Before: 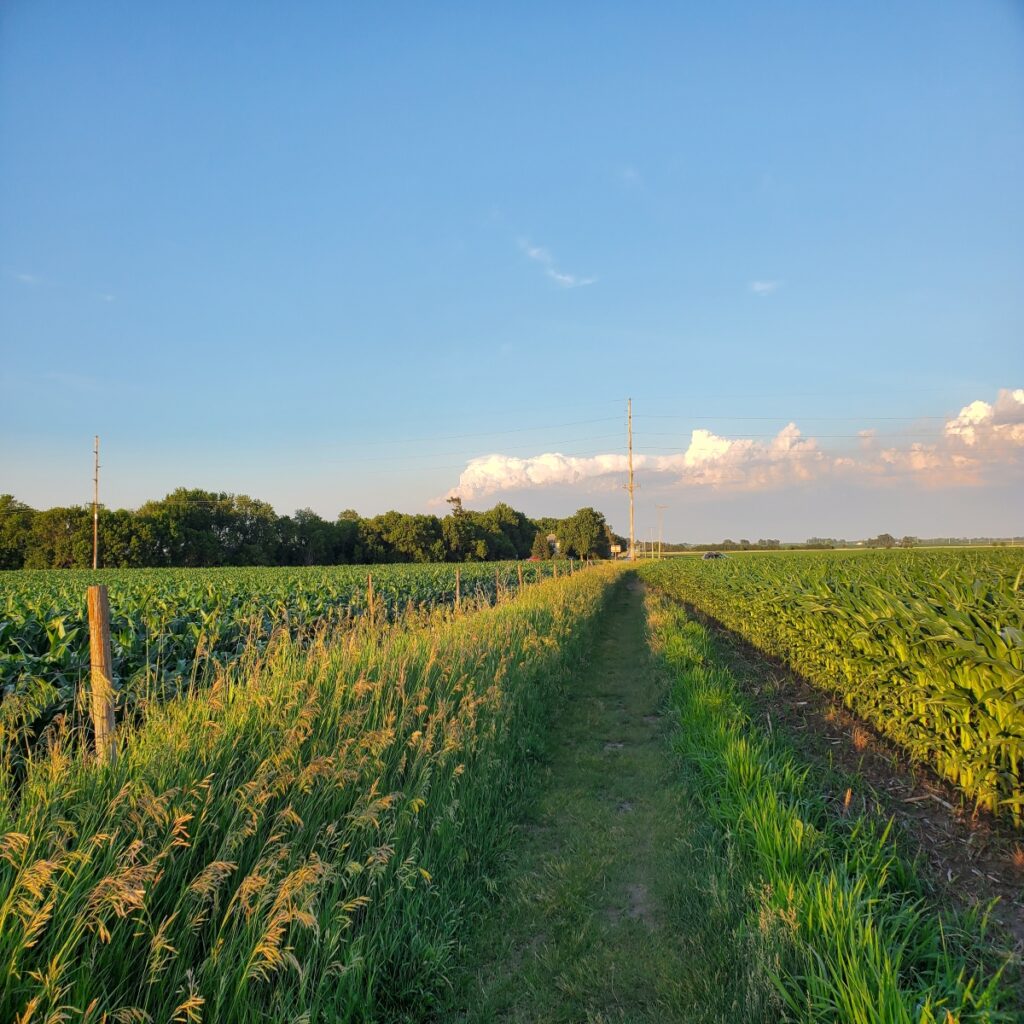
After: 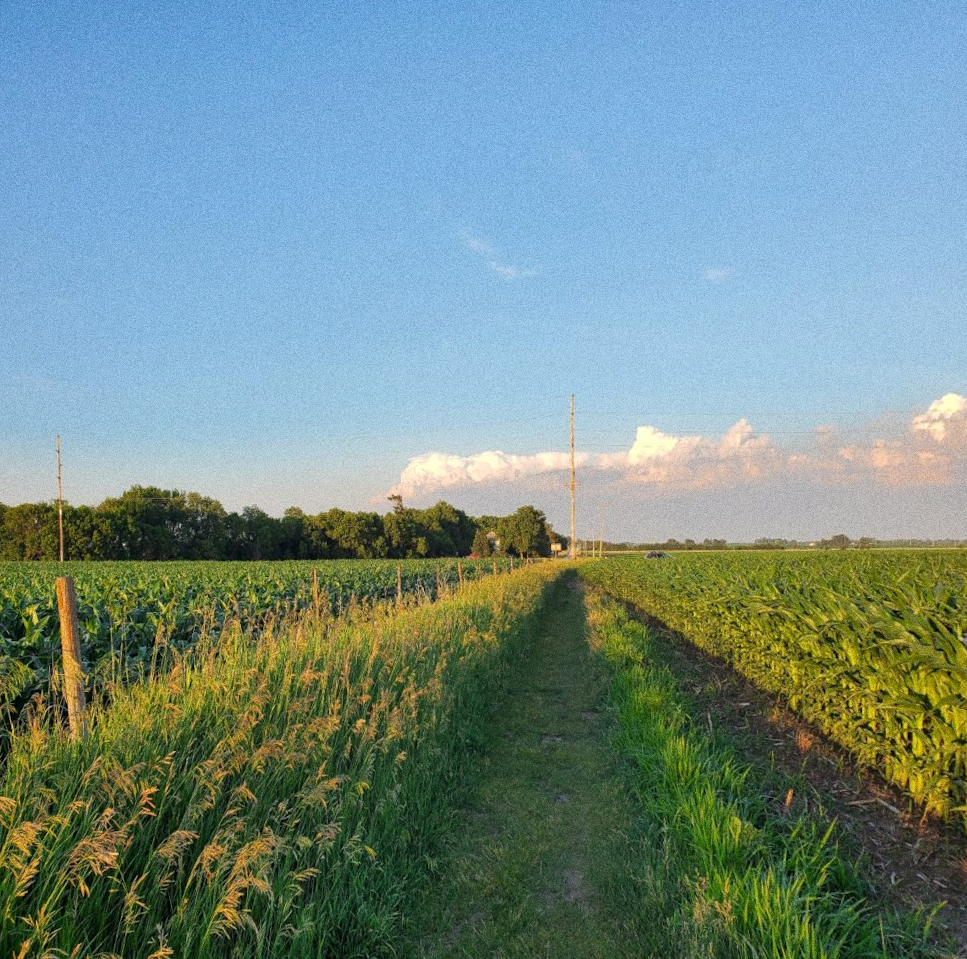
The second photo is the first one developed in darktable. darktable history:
grain: coarseness 0.09 ISO, strength 40%
rotate and perspective: rotation 0.062°, lens shift (vertical) 0.115, lens shift (horizontal) -0.133, crop left 0.047, crop right 0.94, crop top 0.061, crop bottom 0.94
